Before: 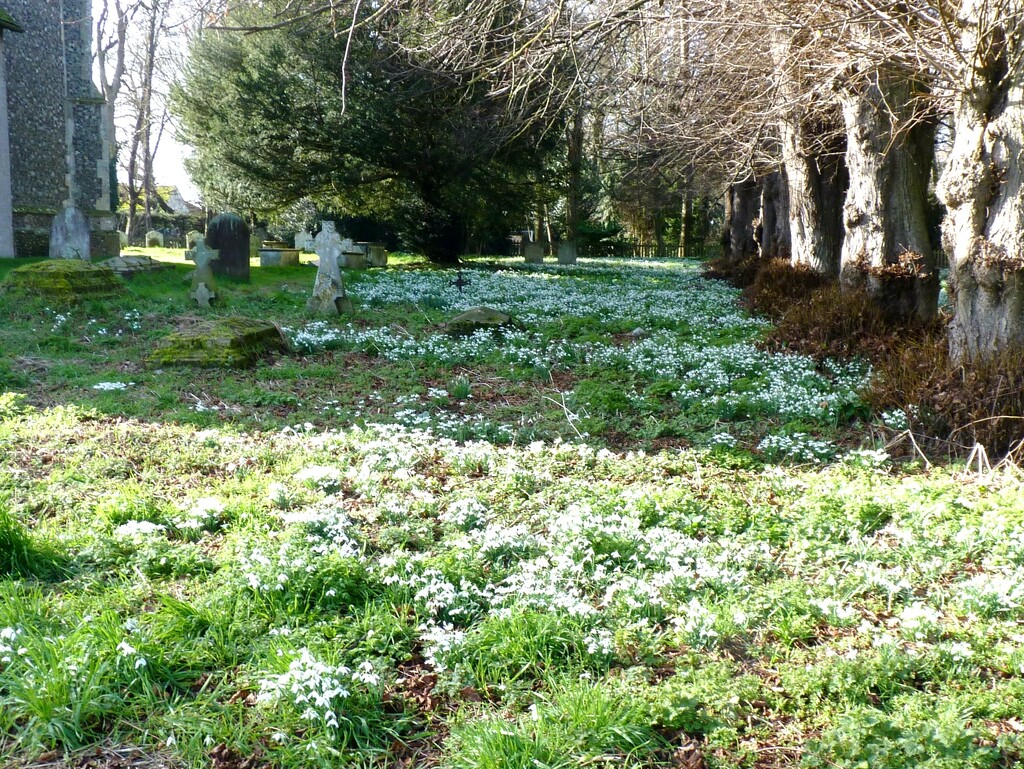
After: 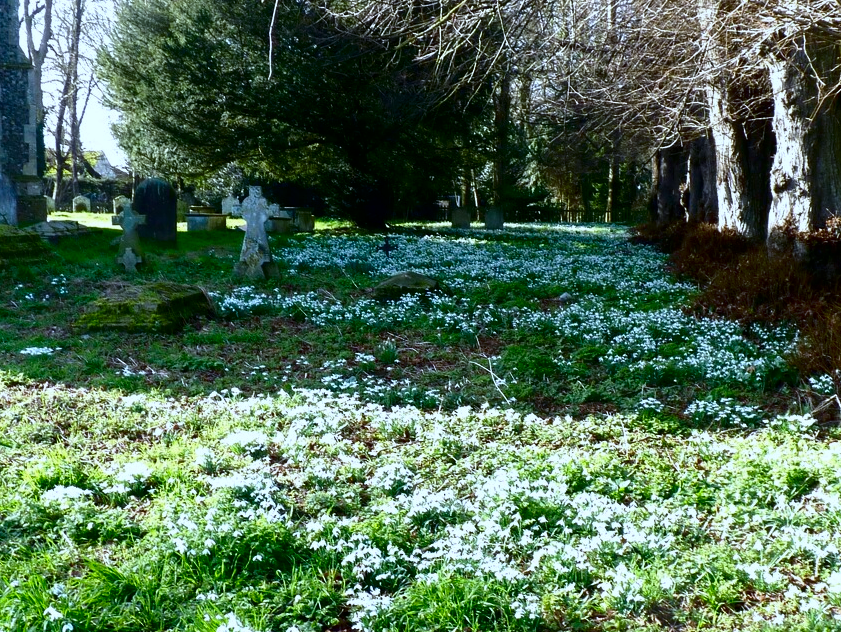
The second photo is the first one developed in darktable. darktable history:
contrast brightness saturation: contrast 0.1, brightness -0.26, saturation 0.14
crop and rotate: left 7.196%, top 4.574%, right 10.605%, bottom 13.178%
white balance: red 0.924, blue 1.095
